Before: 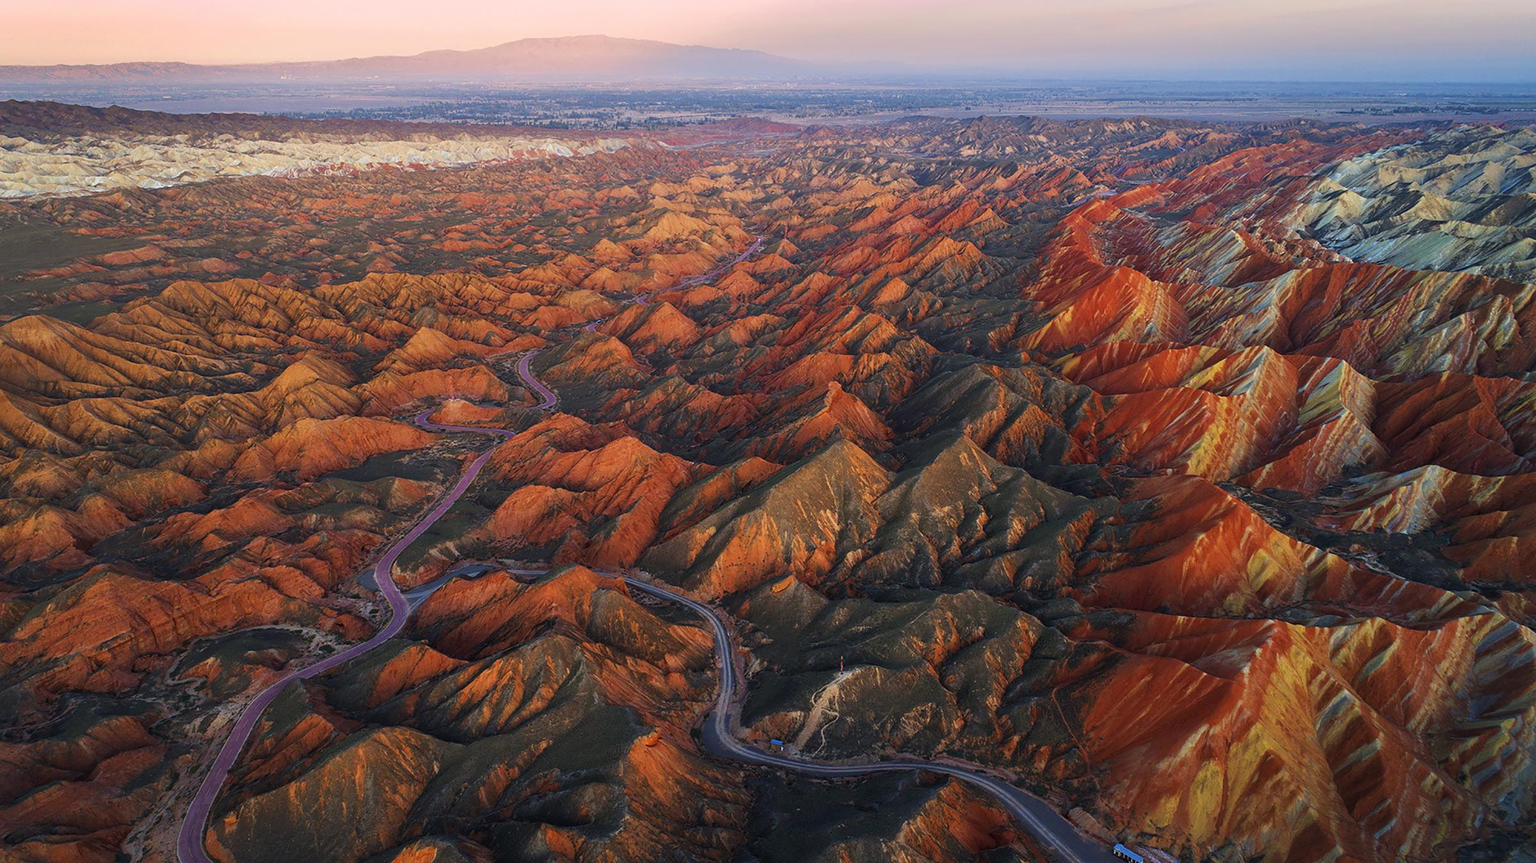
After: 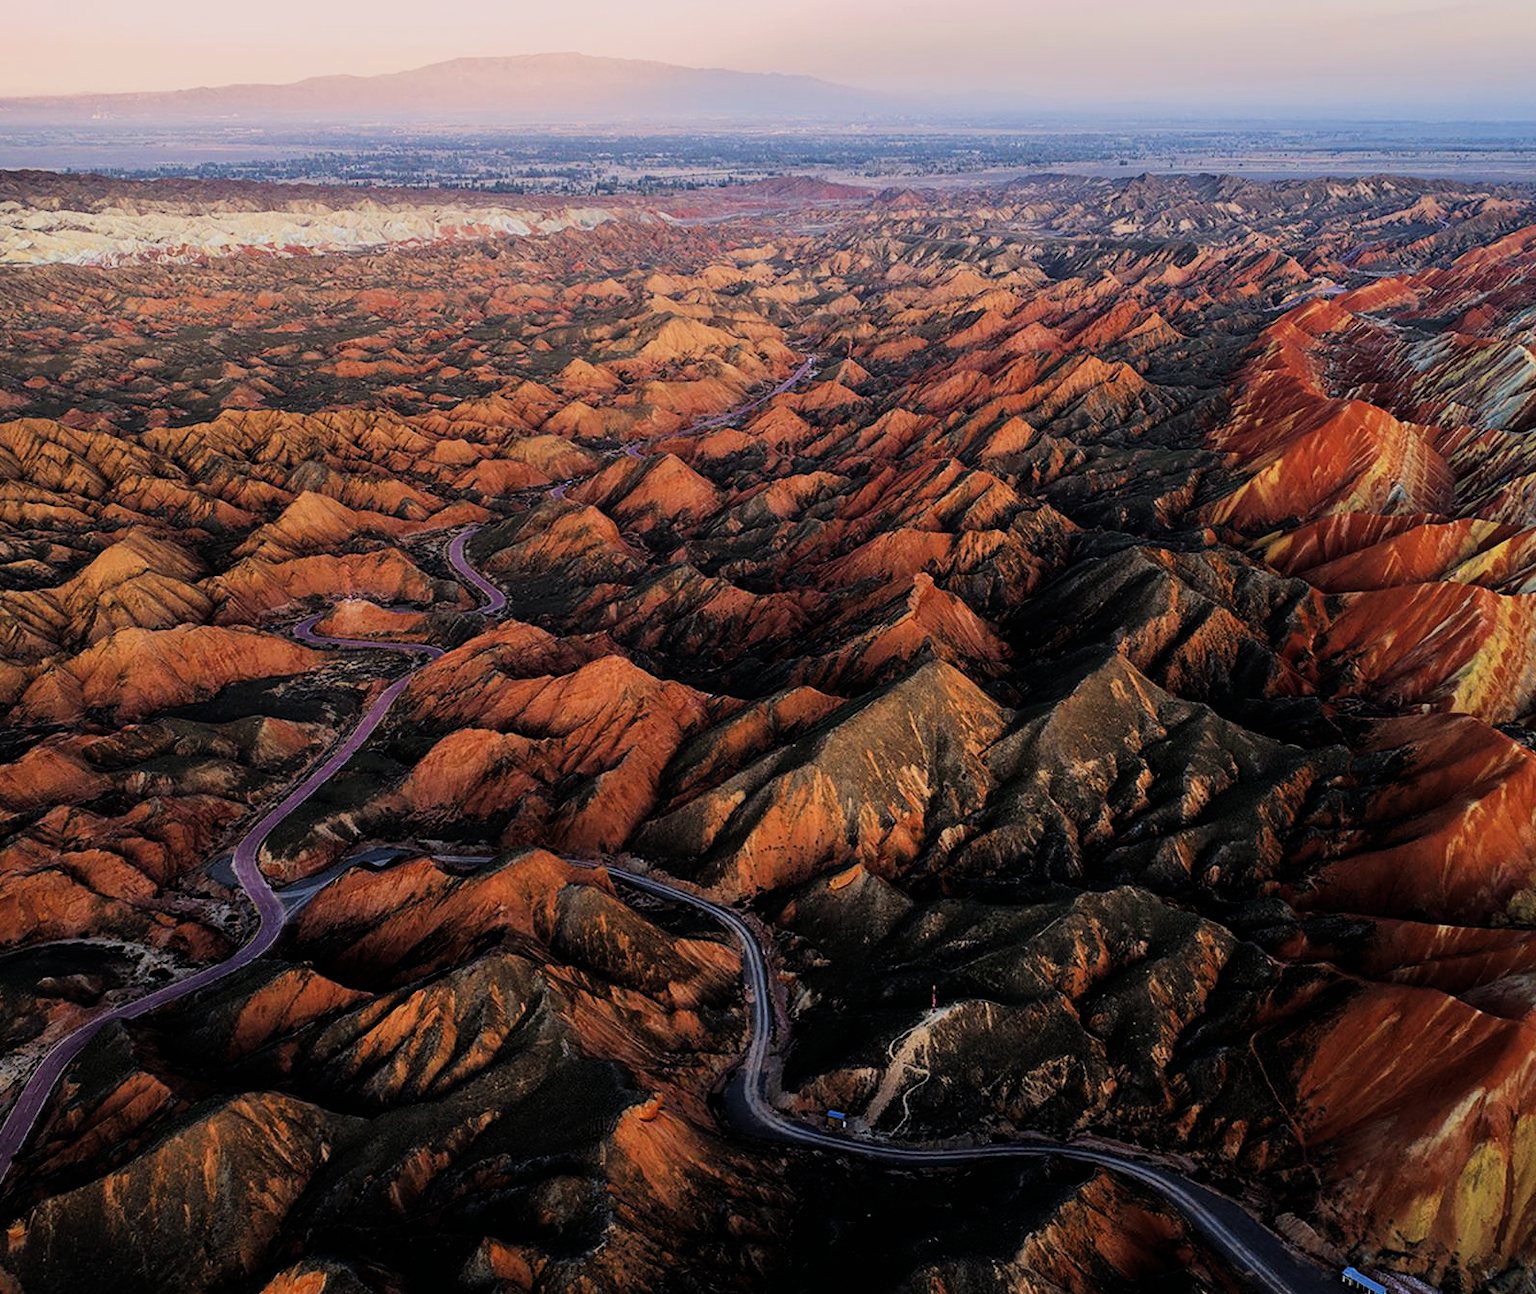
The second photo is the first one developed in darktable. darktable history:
crop and rotate: left 14.292%, right 19.041%
filmic rgb: black relative exposure -5 EV, hardness 2.88, contrast 1.4, highlights saturation mix -30%
